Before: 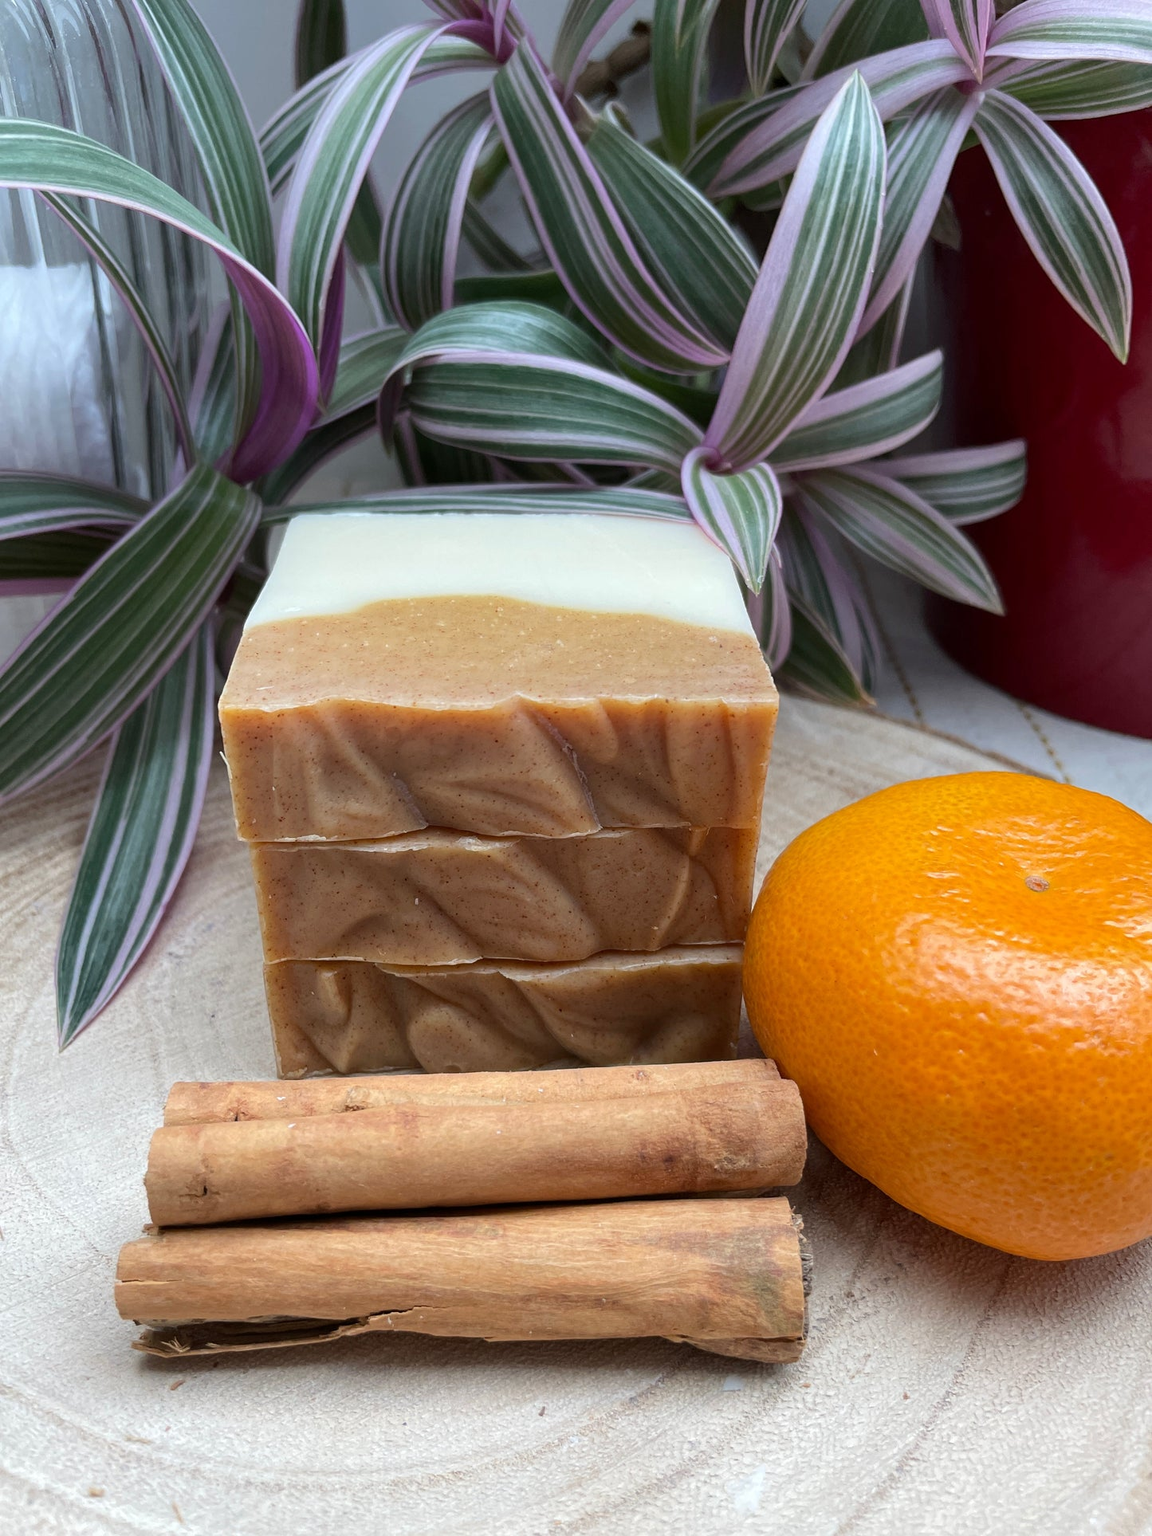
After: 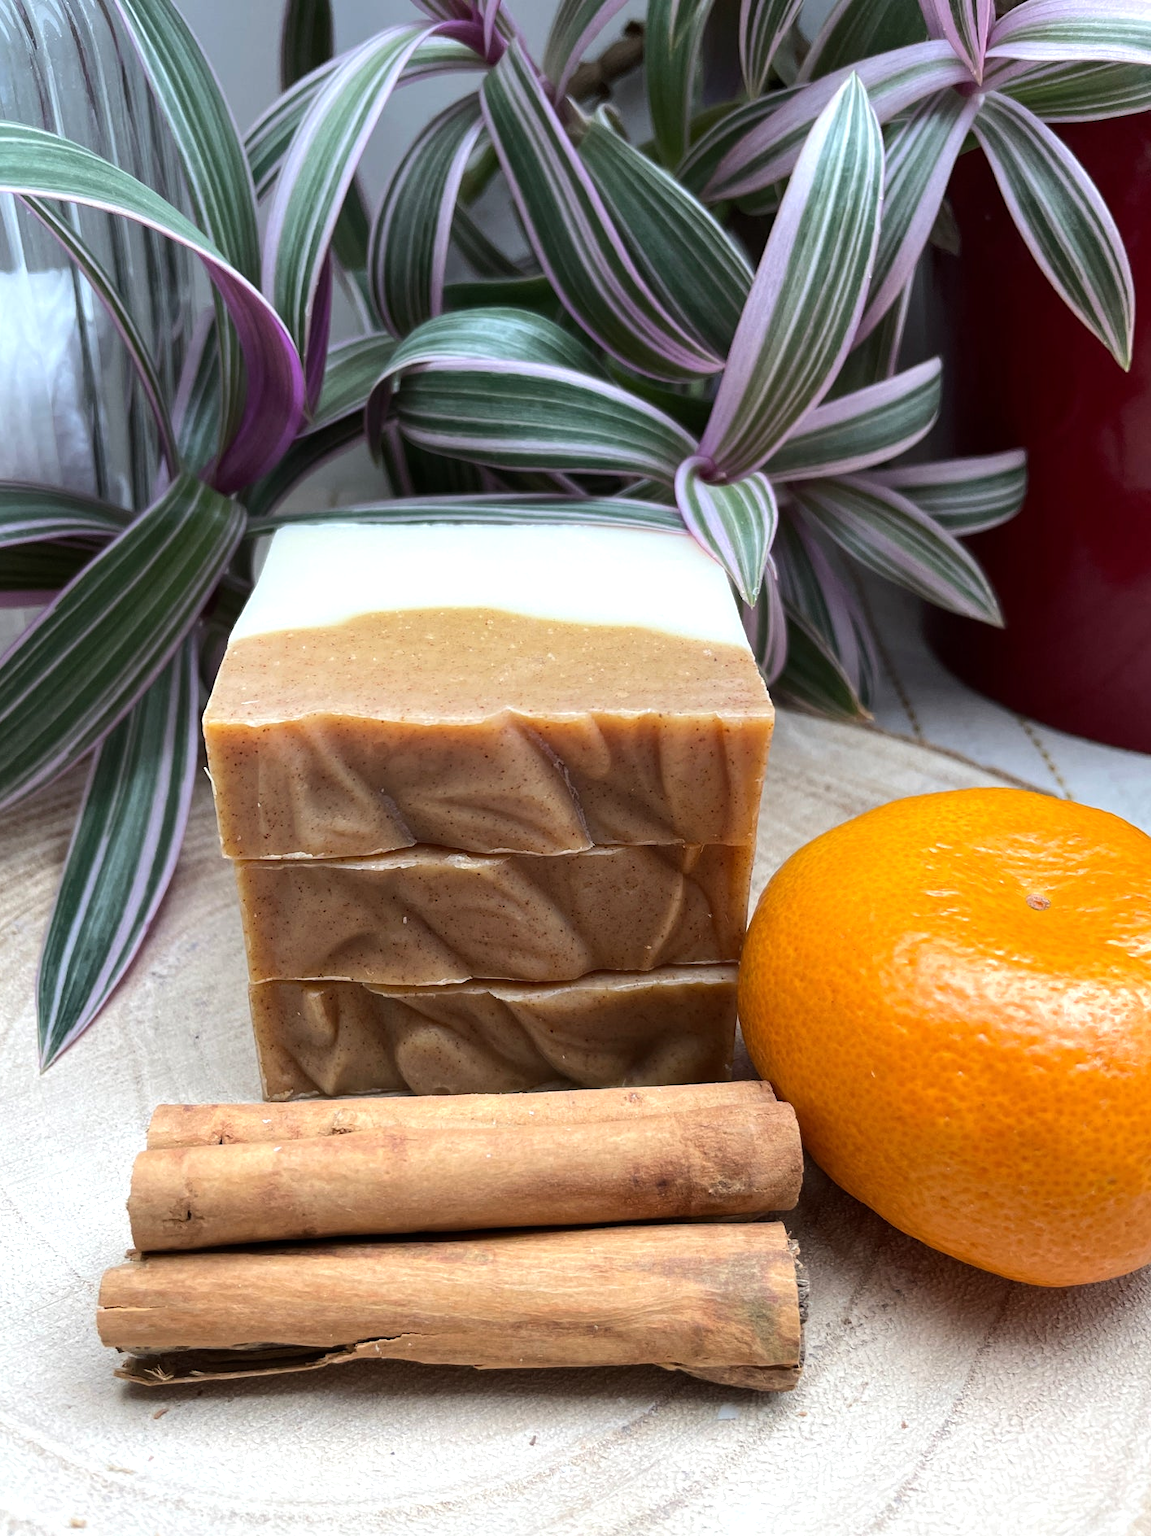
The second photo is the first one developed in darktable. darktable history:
crop: left 1.743%, right 0.268%, bottom 2.011%
tone equalizer: -8 EV -0.417 EV, -7 EV -0.389 EV, -6 EV -0.333 EV, -5 EV -0.222 EV, -3 EV 0.222 EV, -2 EV 0.333 EV, -1 EV 0.389 EV, +0 EV 0.417 EV, edges refinement/feathering 500, mask exposure compensation -1.57 EV, preserve details no
